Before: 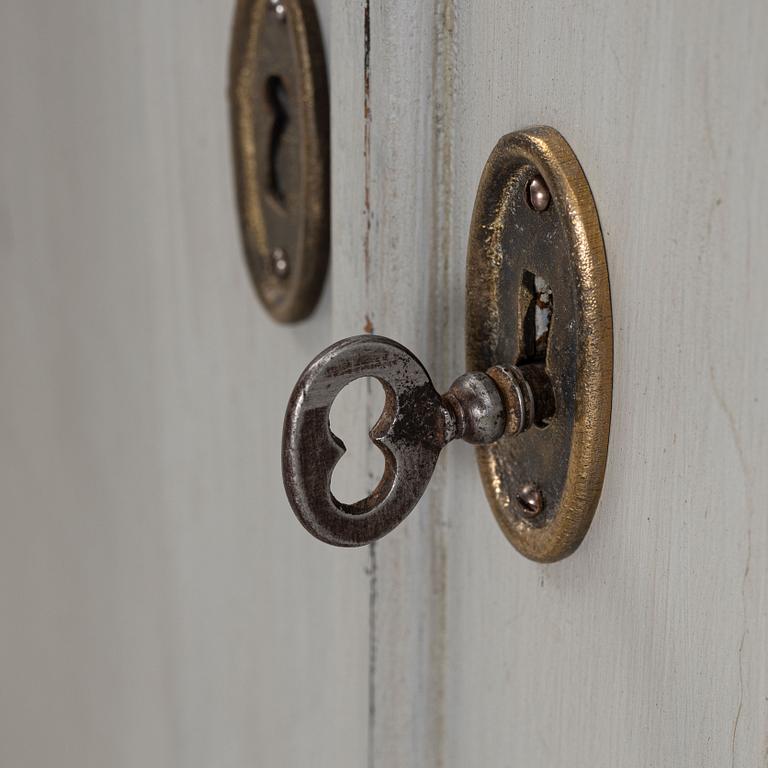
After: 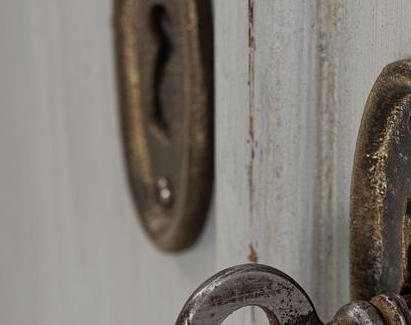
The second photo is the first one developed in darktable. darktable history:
crop: left 15.197%, top 9.266%, right 31.186%, bottom 48.294%
